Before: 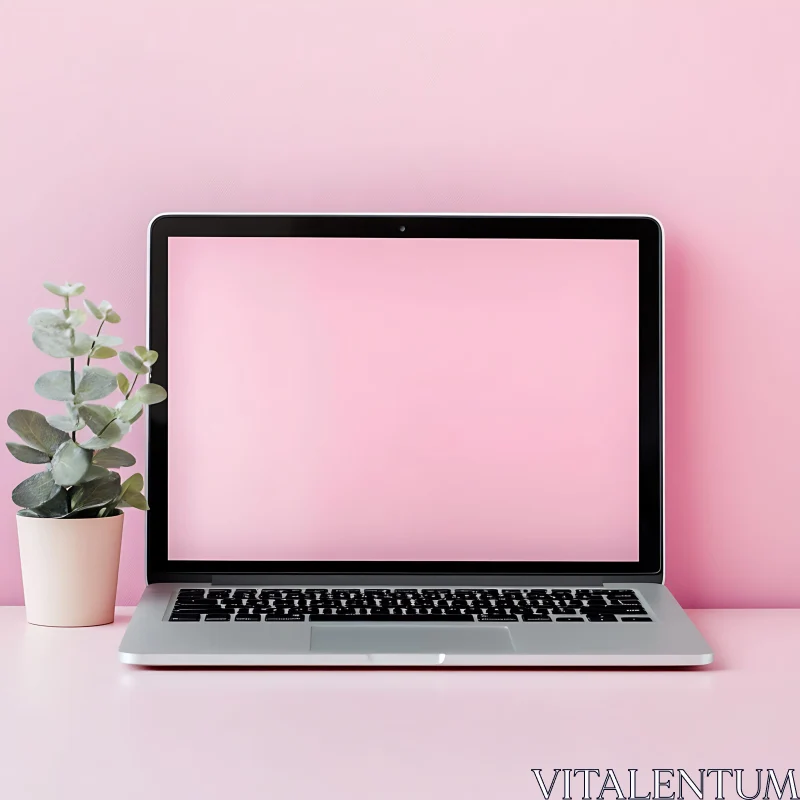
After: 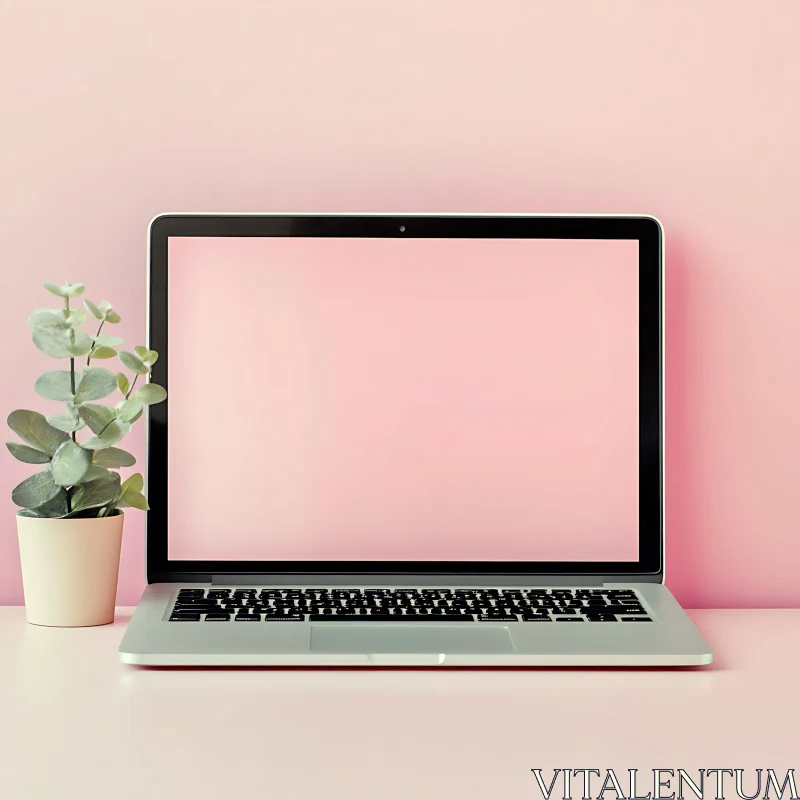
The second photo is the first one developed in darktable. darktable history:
color correction: highlights a* -5.69, highlights b* 11.31
tone equalizer: -7 EV 0.151 EV, -6 EV 0.625 EV, -5 EV 1.17 EV, -4 EV 1.32 EV, -3 EV 1.16 EV, -2 EV 0.6 EV, -1 EV 0.159 EV, mask exposure compensation -0.492 EV
